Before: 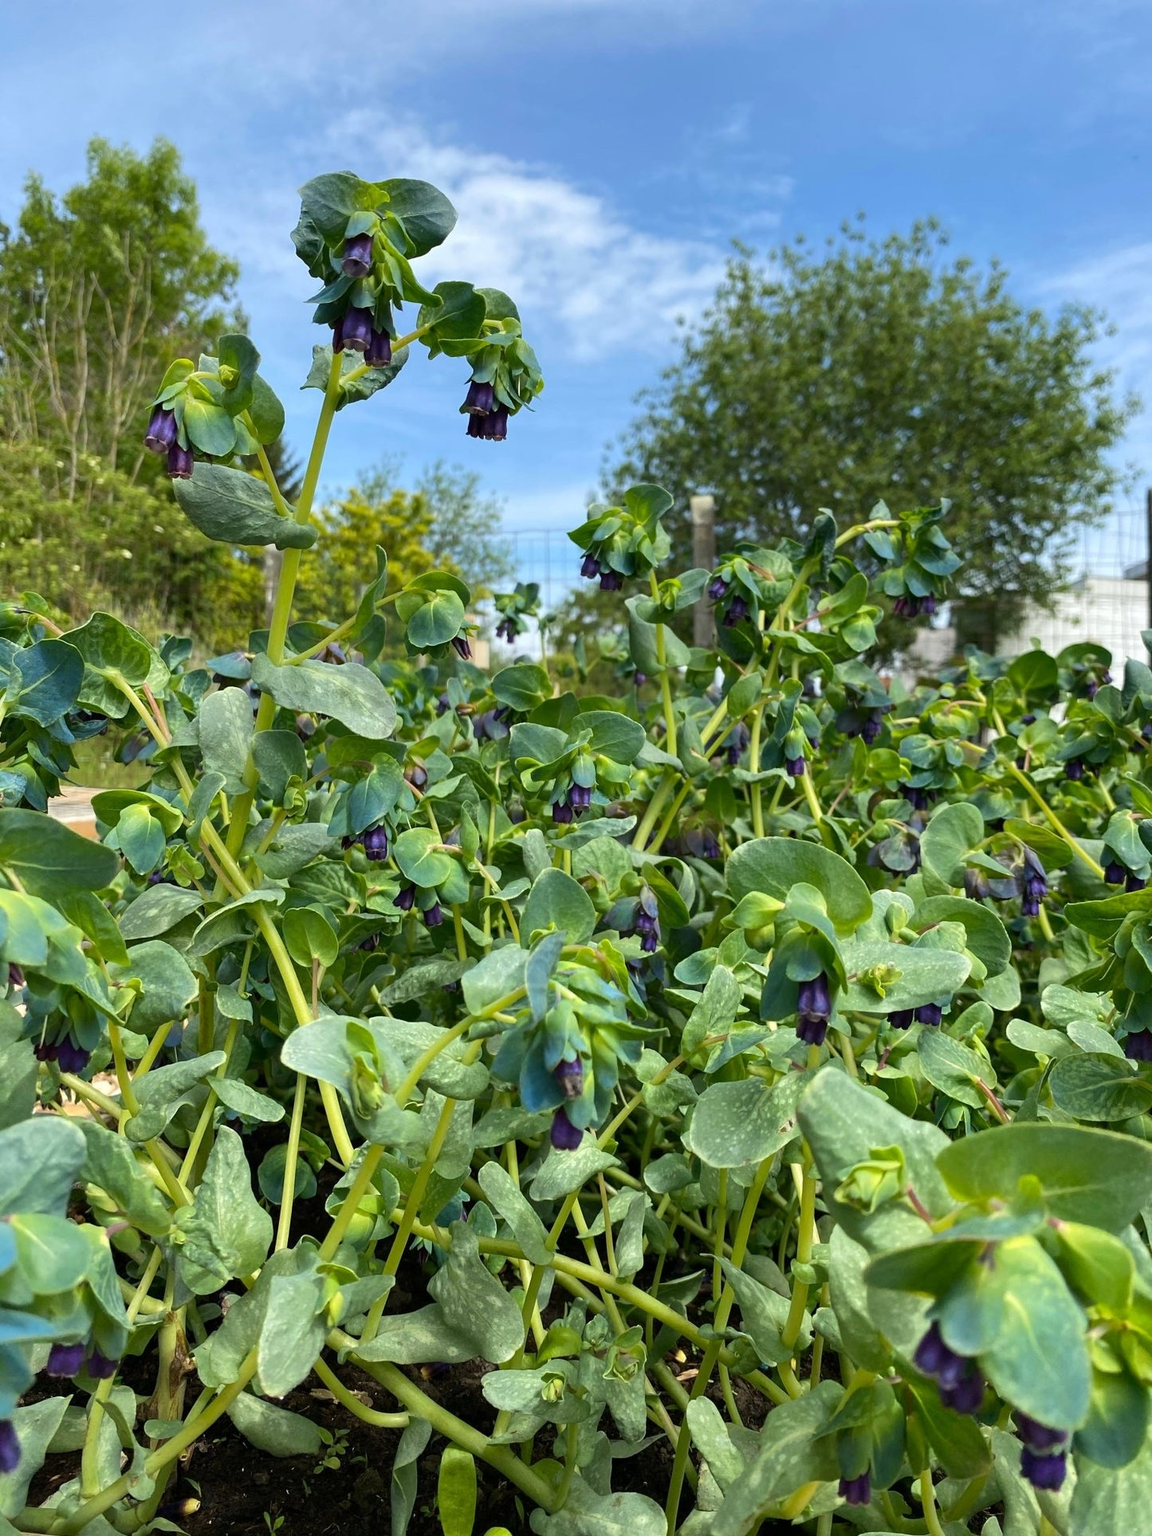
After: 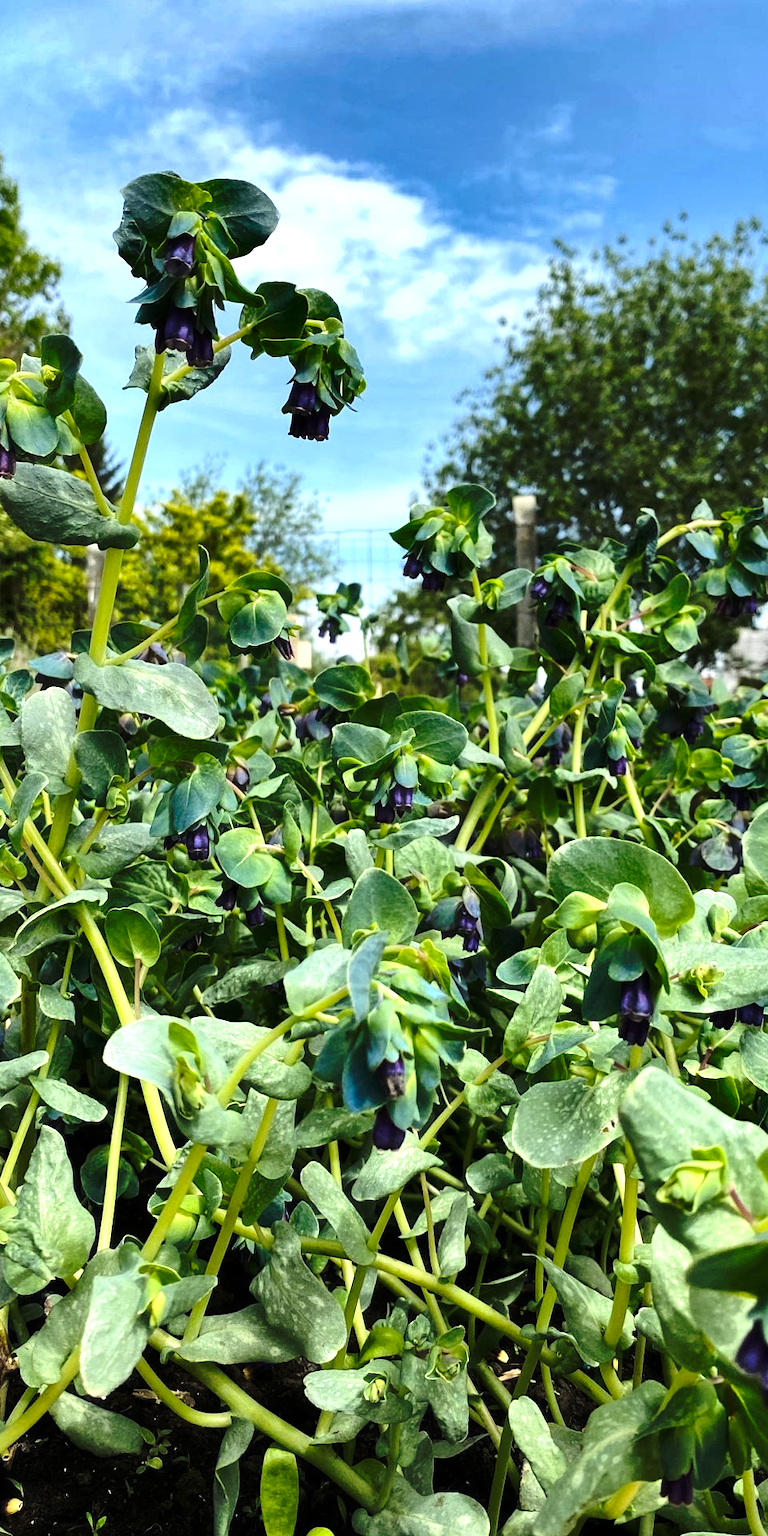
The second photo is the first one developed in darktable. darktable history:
tone equalizer: -8 EV -0.75 EV, -7 EV -0.7 EV, -6 EV -0.6 EV, -5 EV -0.4 EV, -3 EV 0.4 EV, -2 EV 0.6 EV, -1 EV 0.7 EV, +0 EV 0.75 EV, edges refinement/feathering 500, mask exposure compensation -1.57 EV, preserve details no
shadows and highlights: radius 100.41, shadows 50.55, highlights -64.36, highlights color adjustment 49.82%, soften with gaussian
haze removal: strength -0.1, adaptive false
base curve: curves: ch0 [(0, 0) (0.073, 0.04) (0.157, 0.139) (0.492, 0.492) (0.758, 0.758) (1, 1)], preserve colors none
crop and rotate: left 15.446%, right 17.836%
levels: mode automatic, black 0.023%, white 99.97%, levels [0.062, 0.494, 0.925]
